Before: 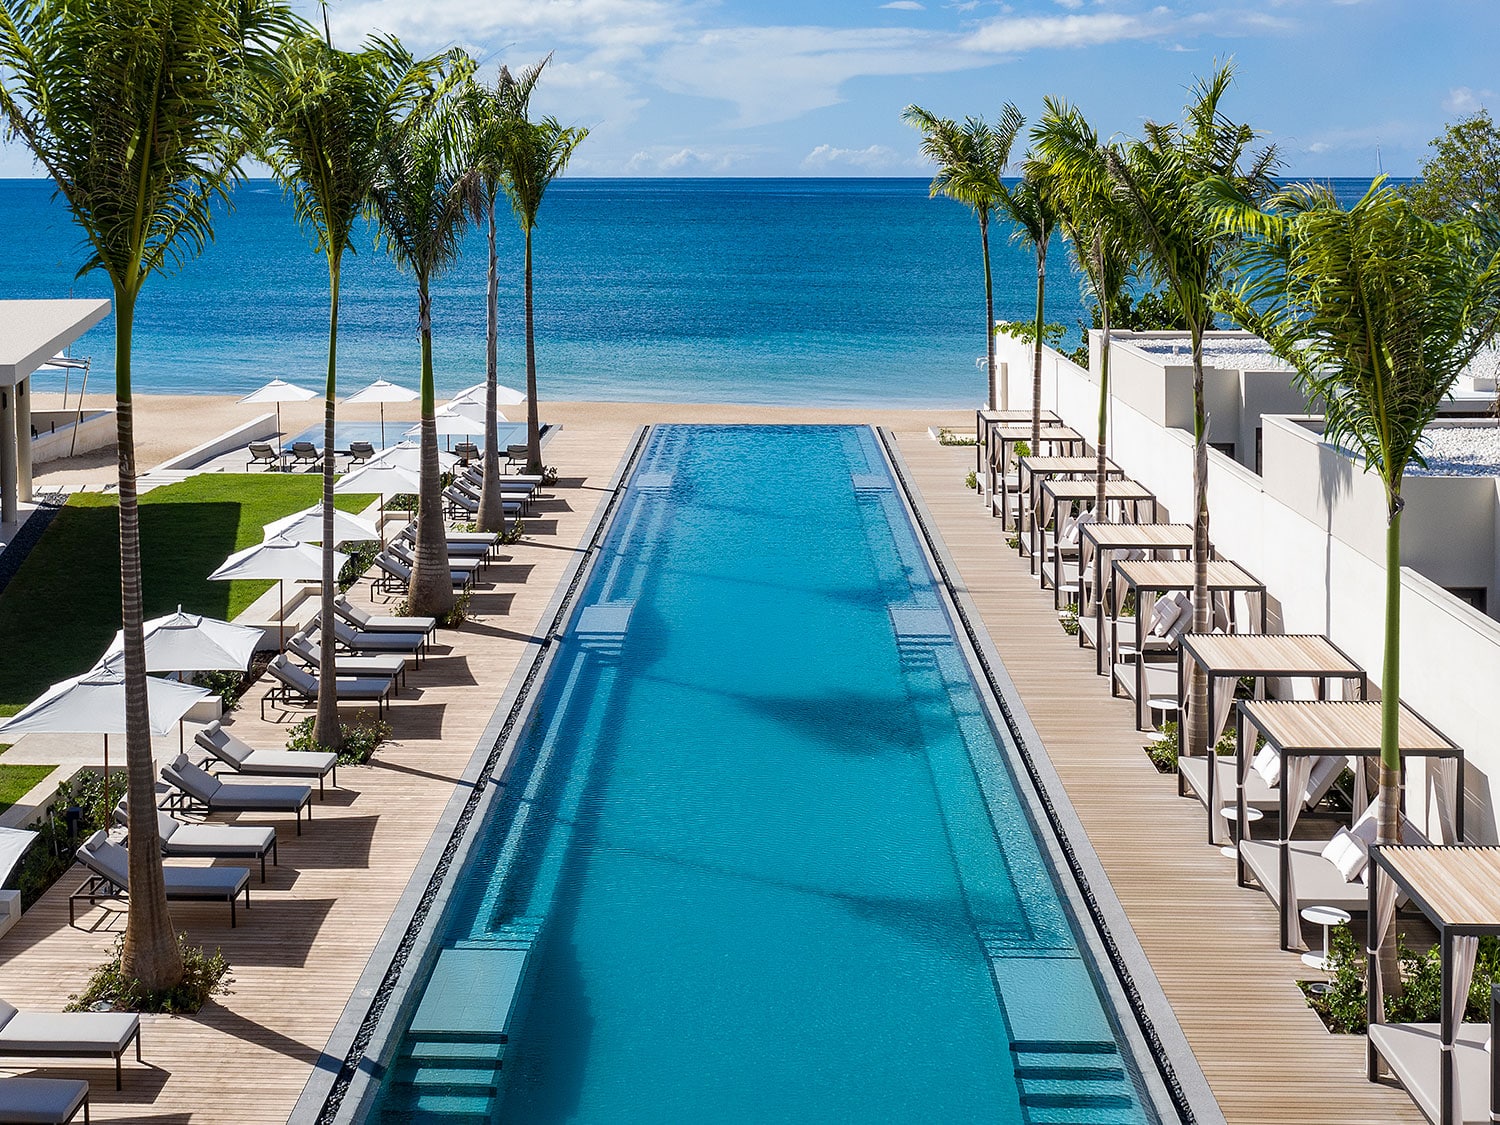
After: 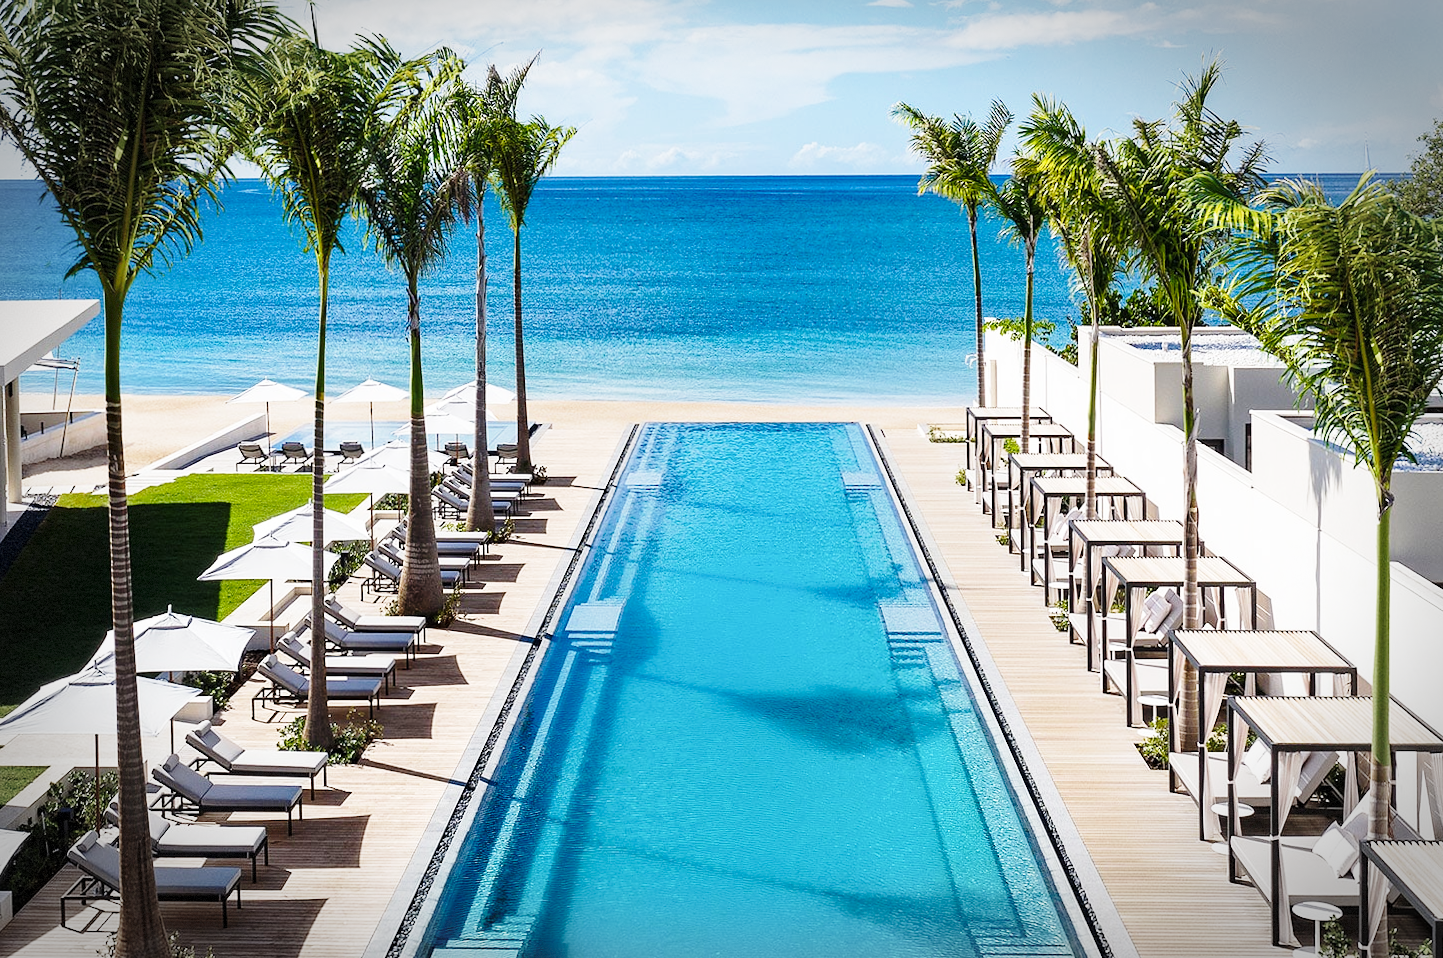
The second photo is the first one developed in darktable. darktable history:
crop and rotate: angle 0.23°, left 0.438%, right 2.797%, bottom 14.334%
vignetting: automatic ratio true, dithering 8-bit output, unbound false
base curve: curves: ch0 [(0, 0) (0.028, 0.03) (0.121, 0.232) (0.46, 0.748) (0.859, 0.968) (1, 1)], preserve colors none
